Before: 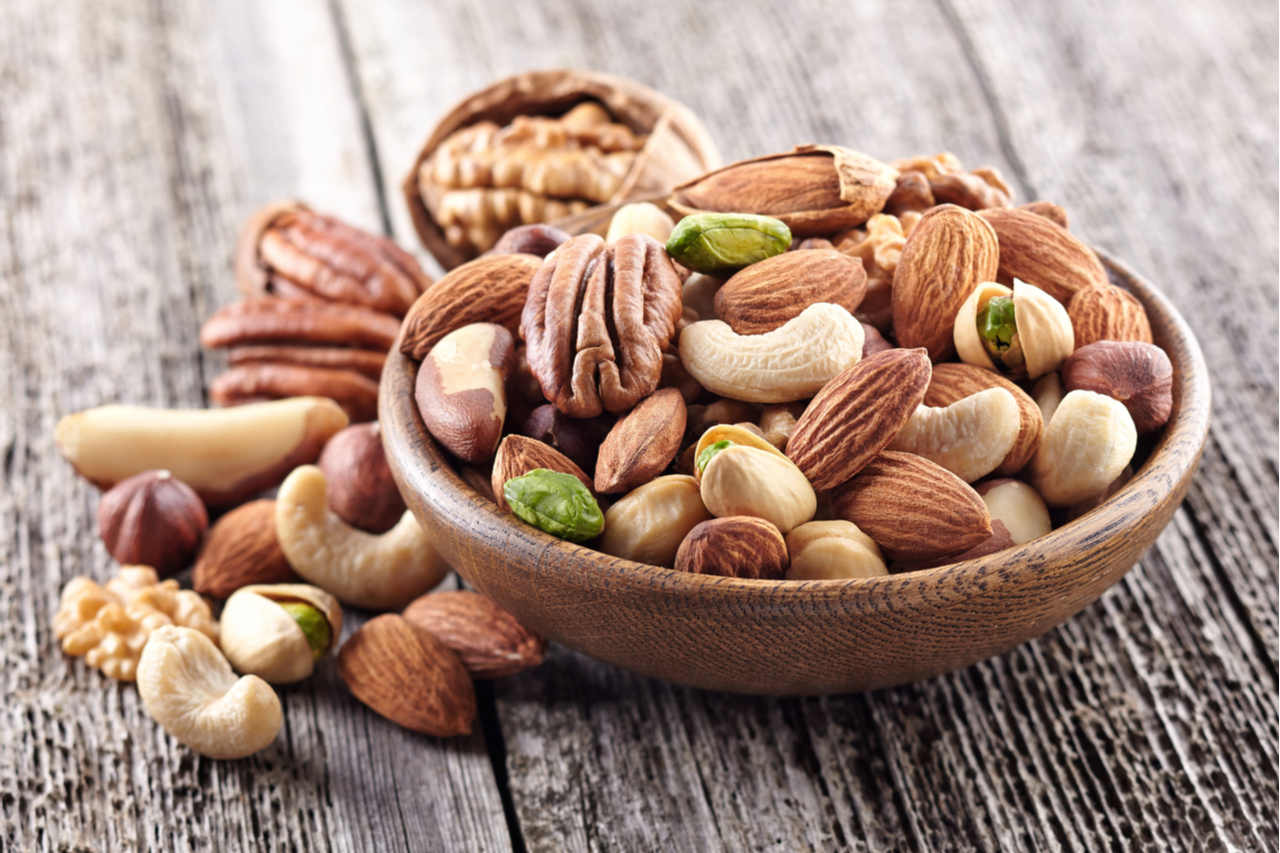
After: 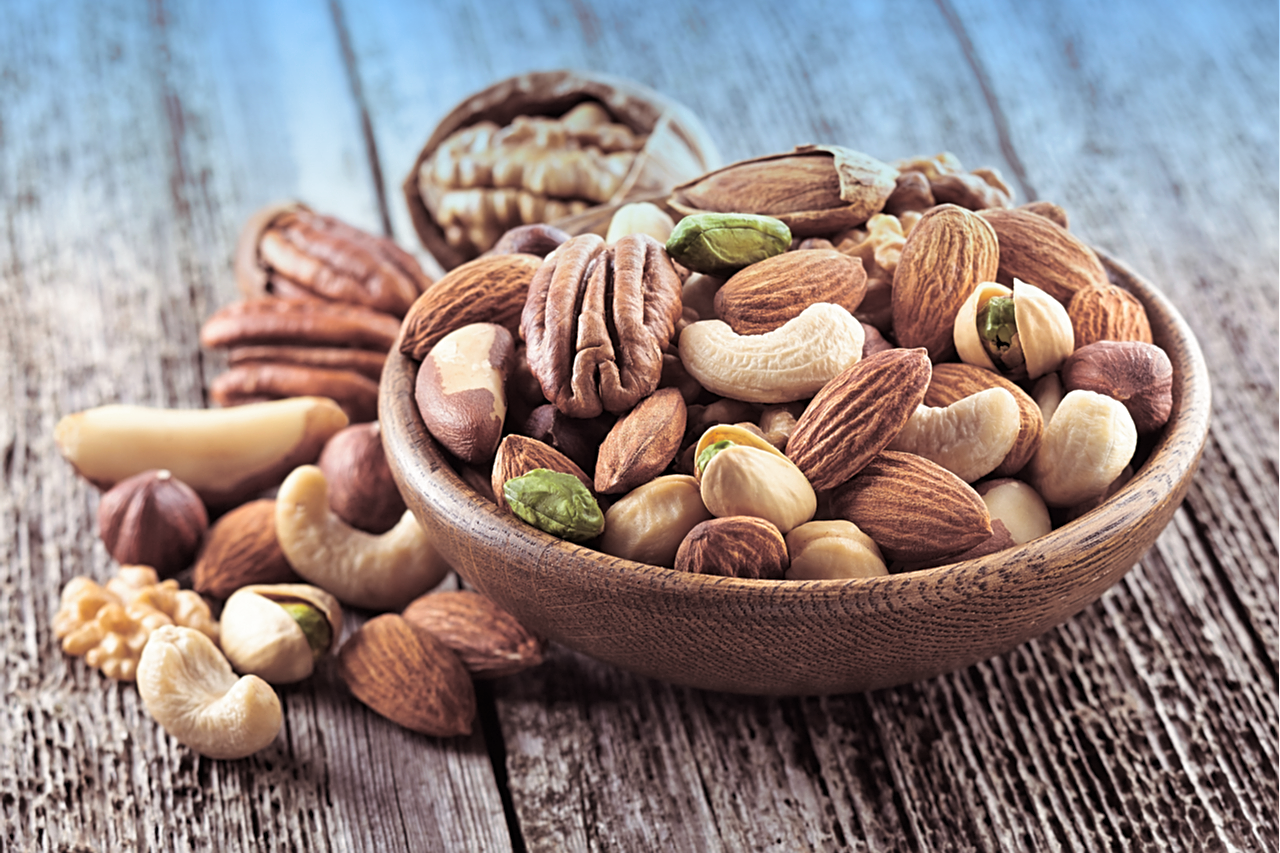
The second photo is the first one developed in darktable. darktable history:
split-toning: shadows › saturation 0.24, highlights › hue 54°, highlights › saturation 0.24
graduated density: density 2.02 EV, hardness 44%, rotation 0.374°, offset 8.21, hue 208.8°, saturation 97%
sharpen: on, module defaults
